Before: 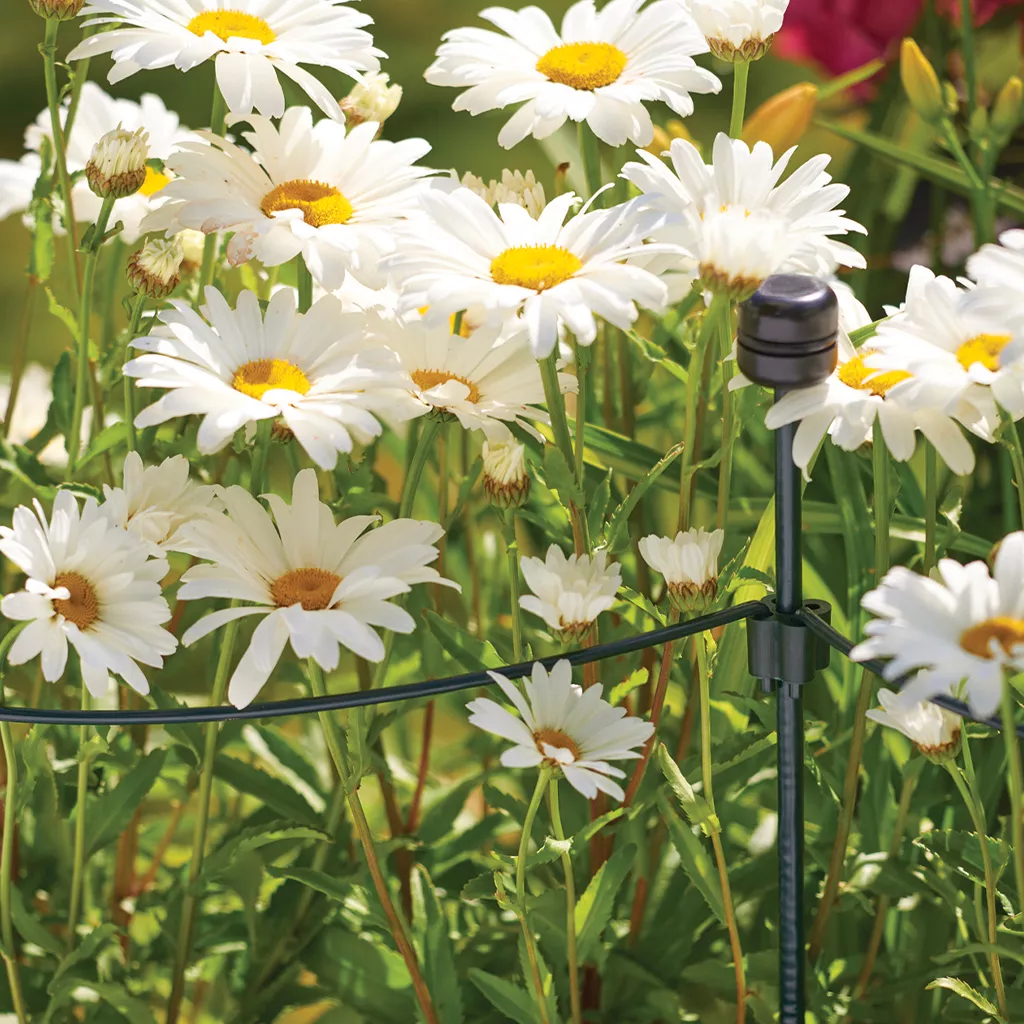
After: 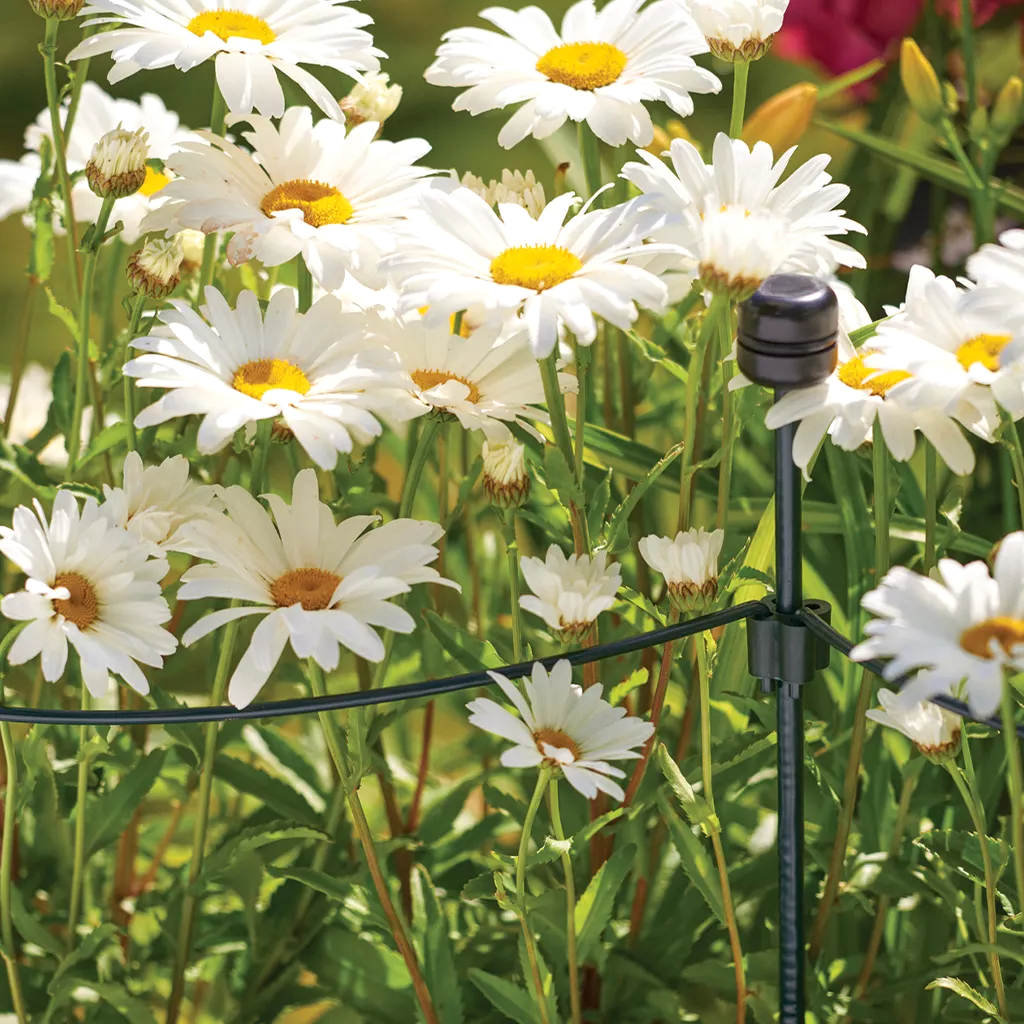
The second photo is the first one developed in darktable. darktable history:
local contrast: highlights 100%, shadows 101%, detail 119%, midtone range 0.2
